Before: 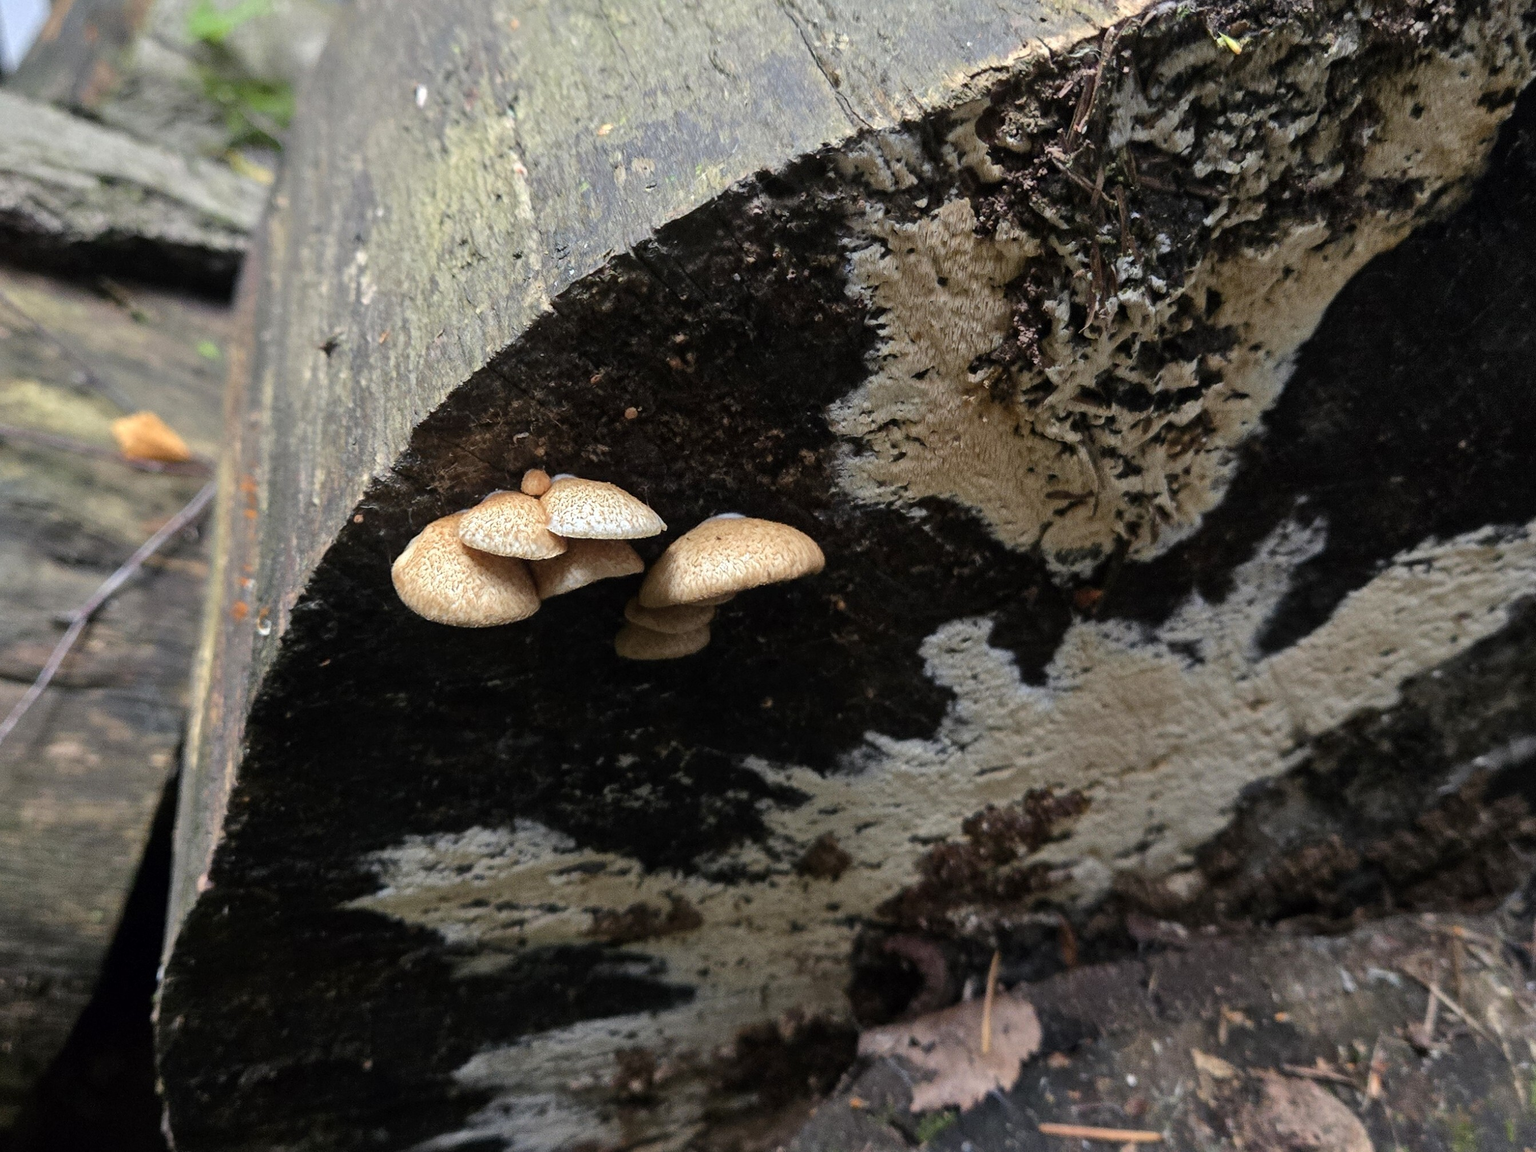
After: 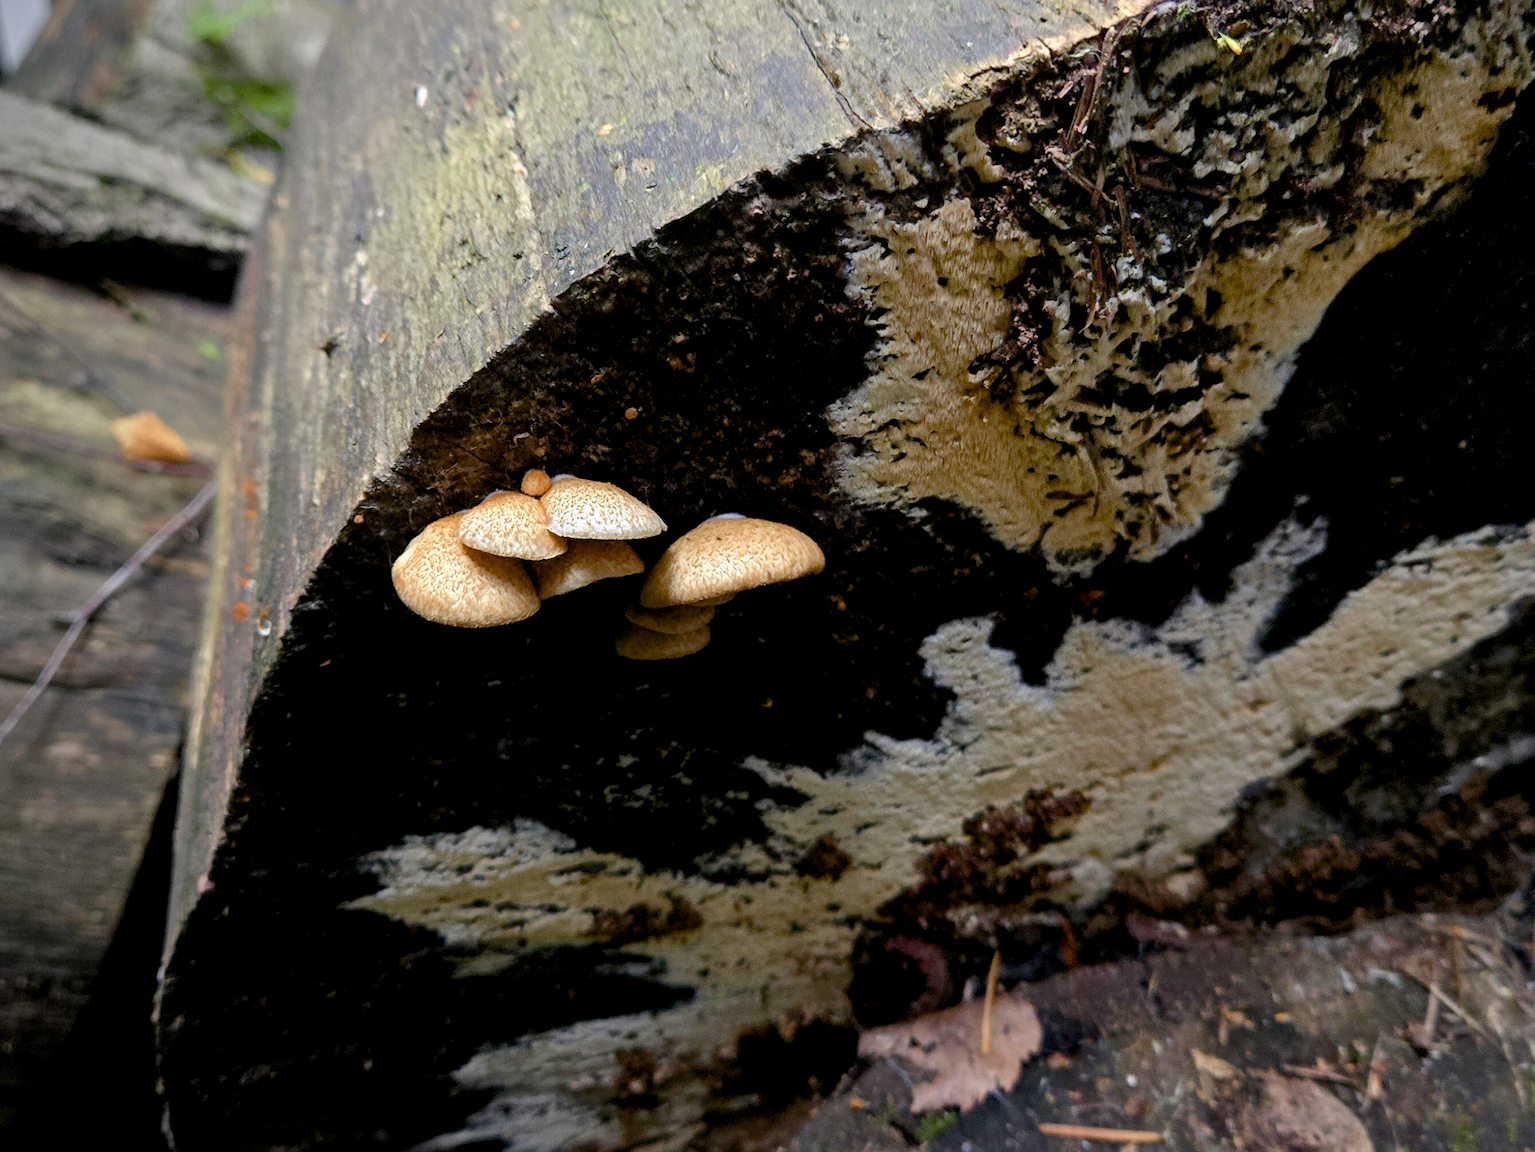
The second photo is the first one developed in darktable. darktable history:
tone equalizer: on, module defaults
vignetting: fall-off radius 60.36%, center (0.22, -0.238)
color balance rgb: highlights gain › chroma 0.257%, highlights gain › hue 330.61°, global offset › luminance -0.851%, perceptual saturation grading › global saturation 0.537%, perceptual saturation grading › mid-tones 6.245%, perceptual saturation grading › shadows 72.357%, global vibrance 20%
